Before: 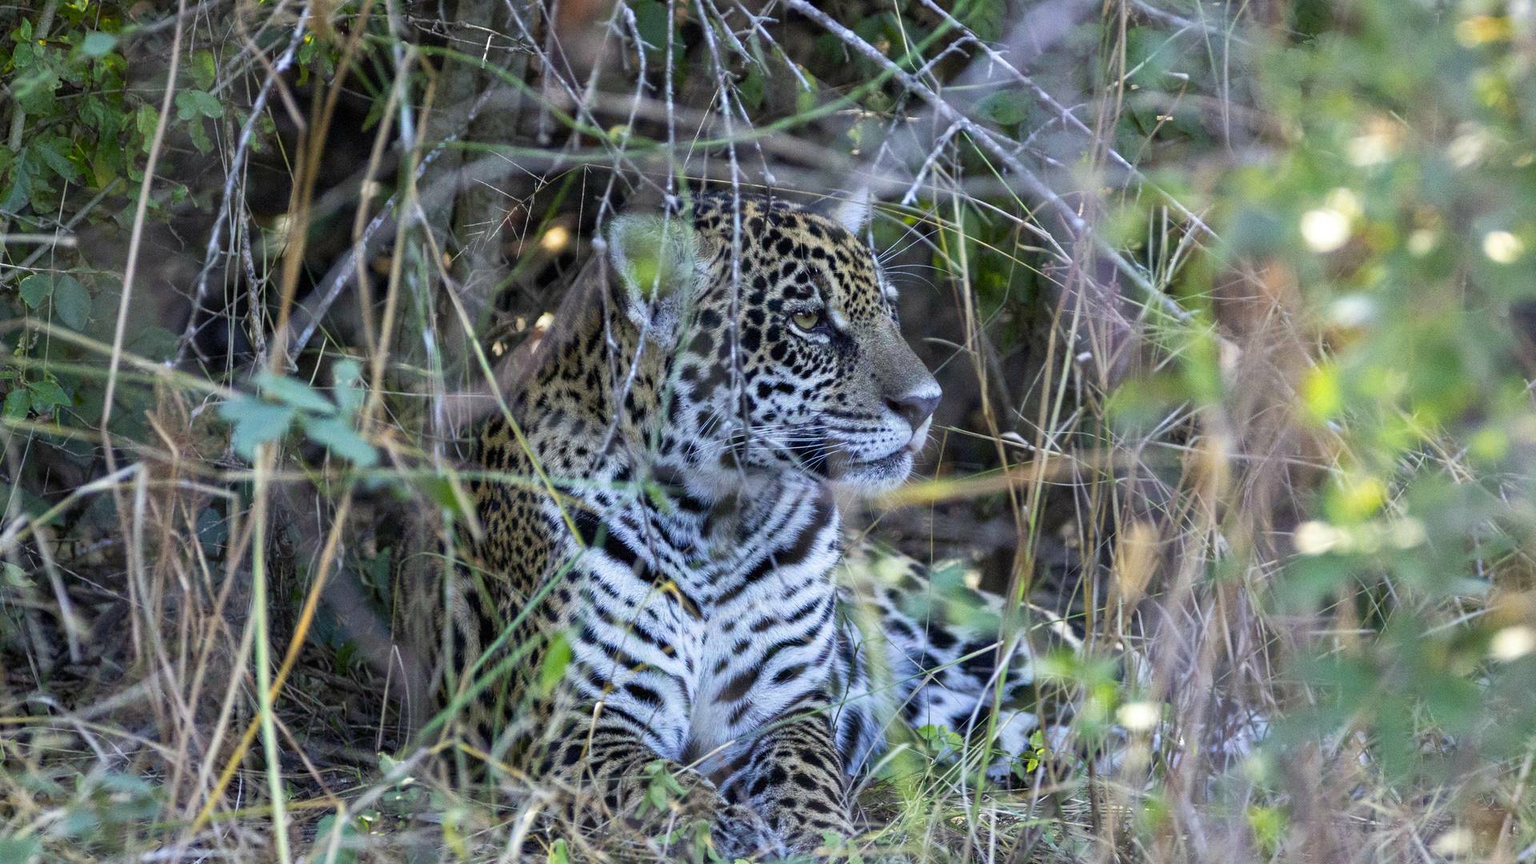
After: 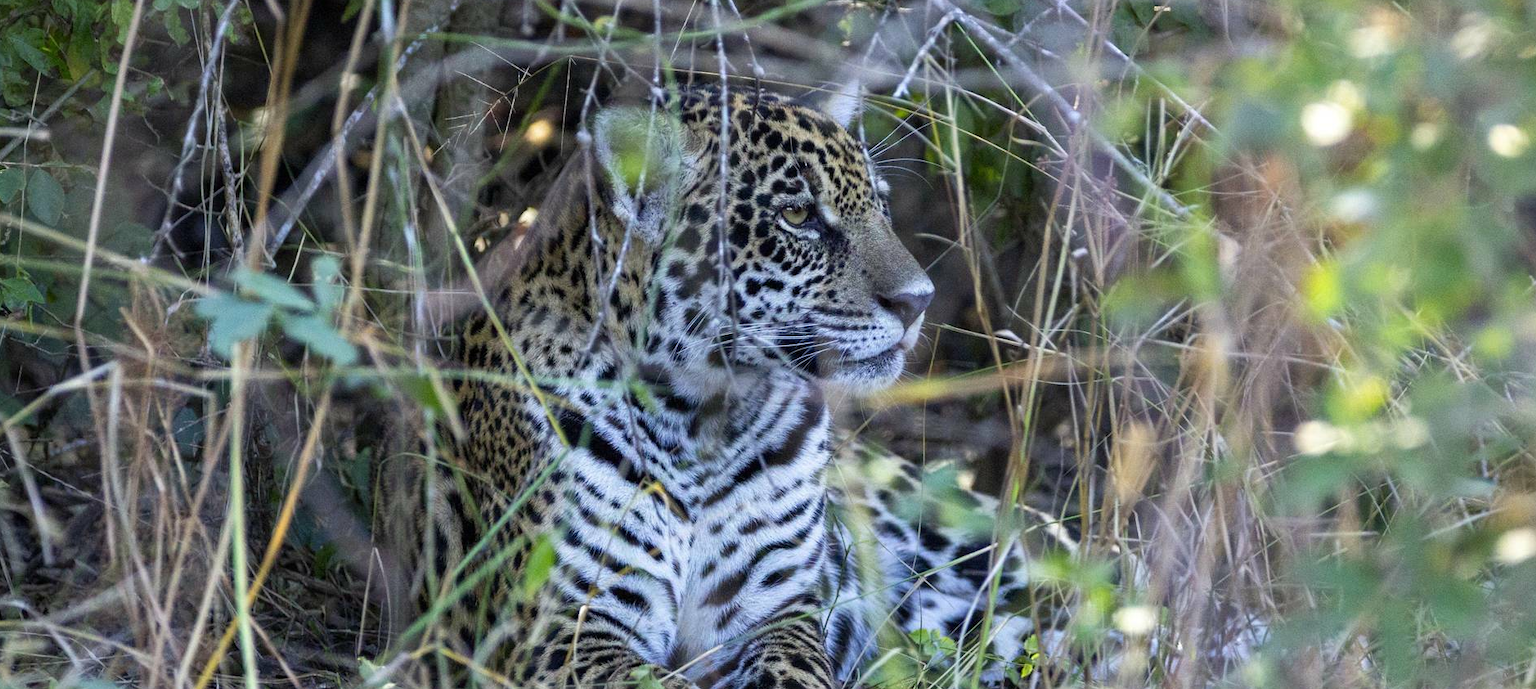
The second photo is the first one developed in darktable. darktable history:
crop and rotate: left 1.866%, top 12.868%, right 0.3%, bottom 9.057%
